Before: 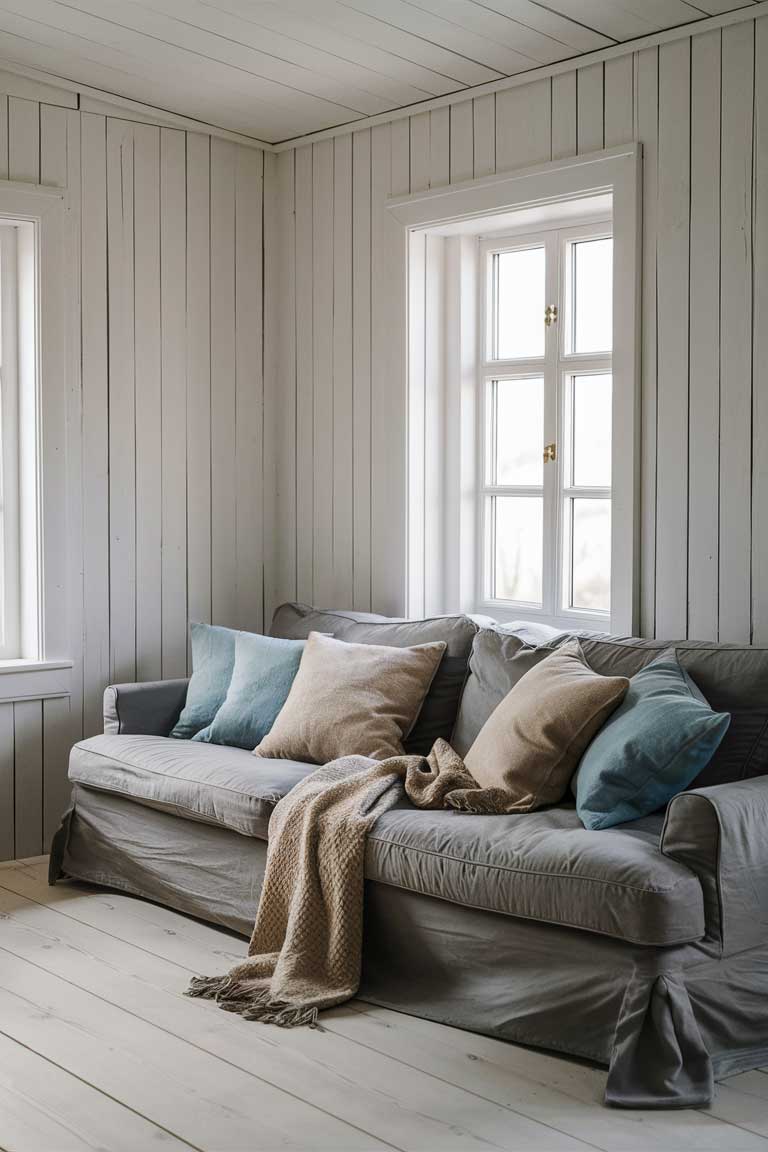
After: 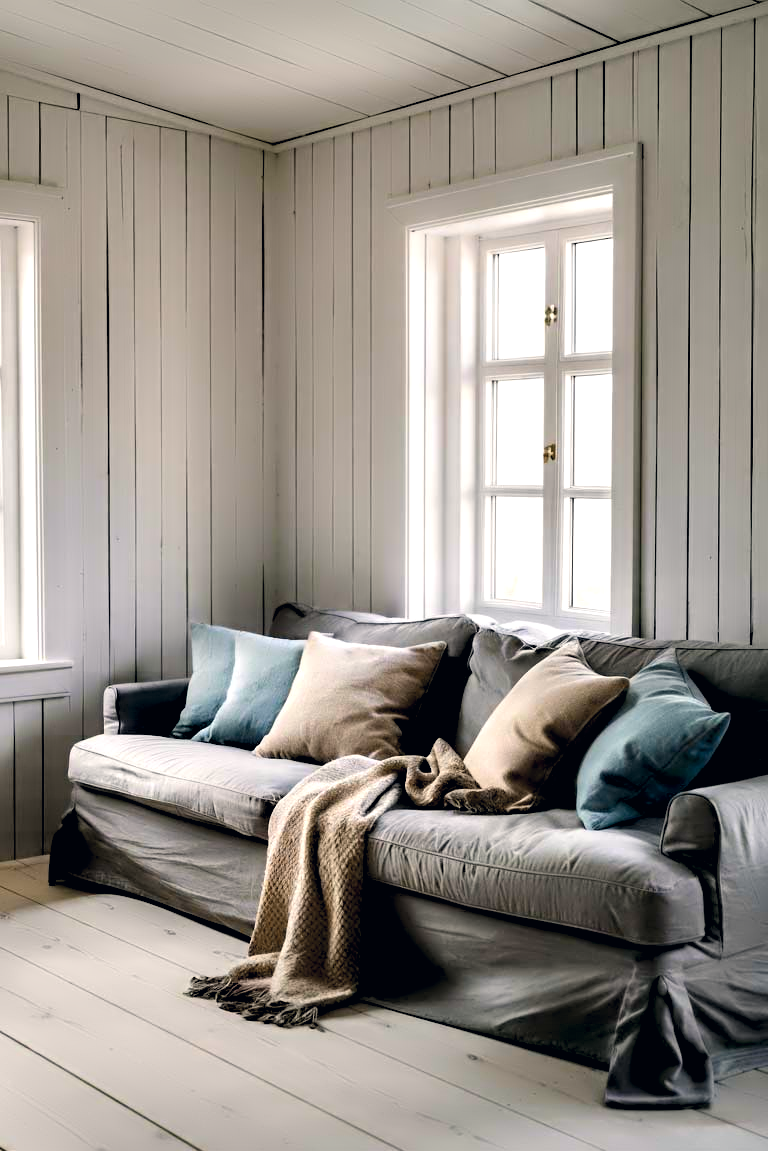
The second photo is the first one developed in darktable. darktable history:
crop: bottom 0.071%
contrast brightness saturation: brightness 0.09, saturation 0.19
contrast equalizer: y [[0.783, 0.666, 0.575, 0.77, 0.556, 0.501], [0.5 ×6], [0.5 ×6], [0, 0.02, 0.272, 0.399, 0.062, 0], [0 ×6]]
color balance rgb: perceptual saturation grading › global saturation 20%, global vibrance 20%
color correction: highlights a* 2.75, highlights b* 5, shadows a* -2.04, shadows b* -4.84, saturation 0.8
